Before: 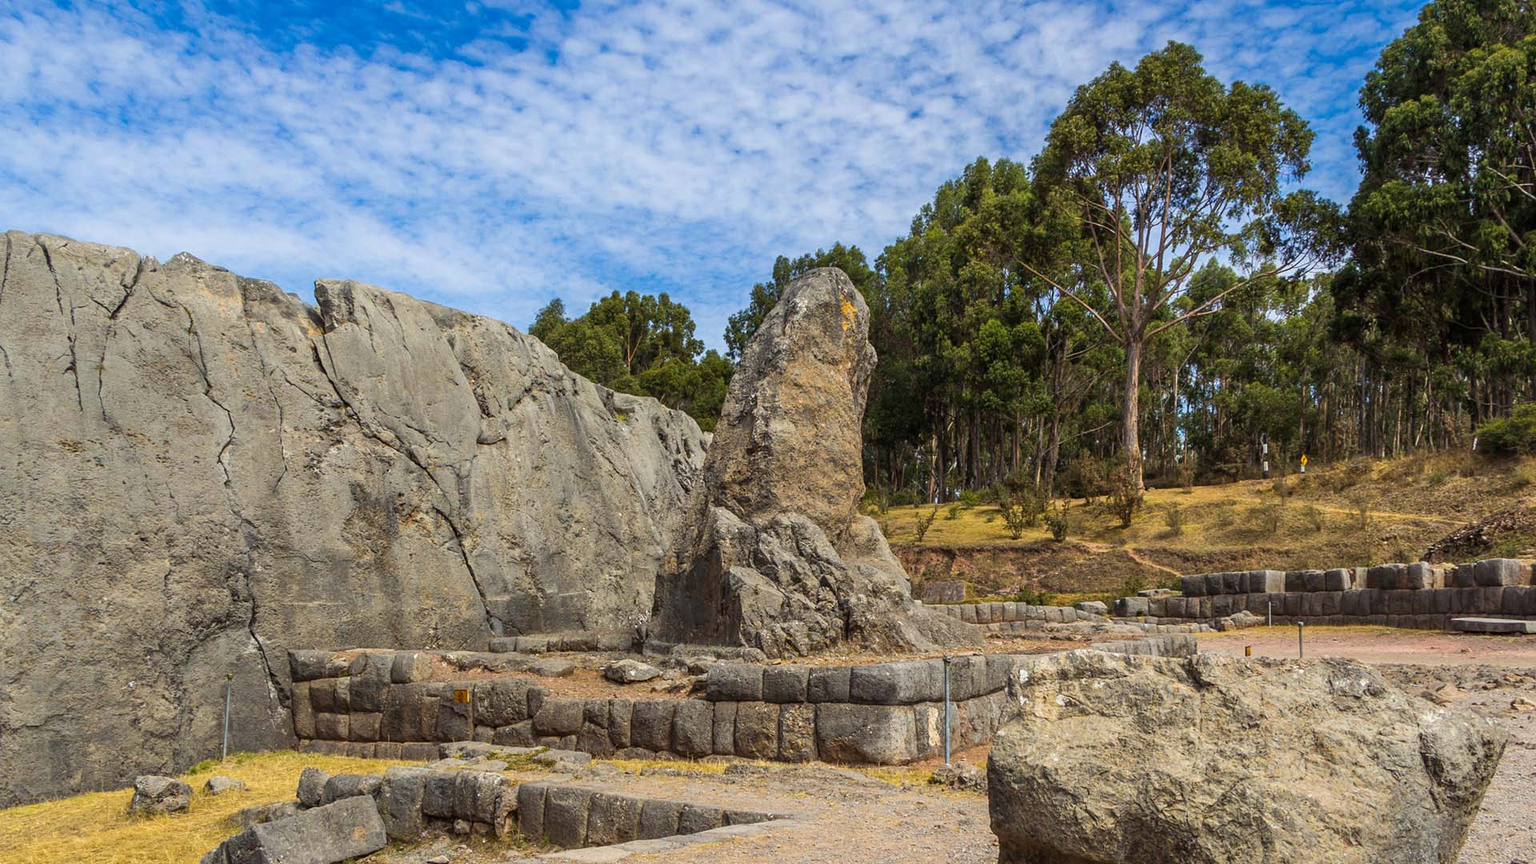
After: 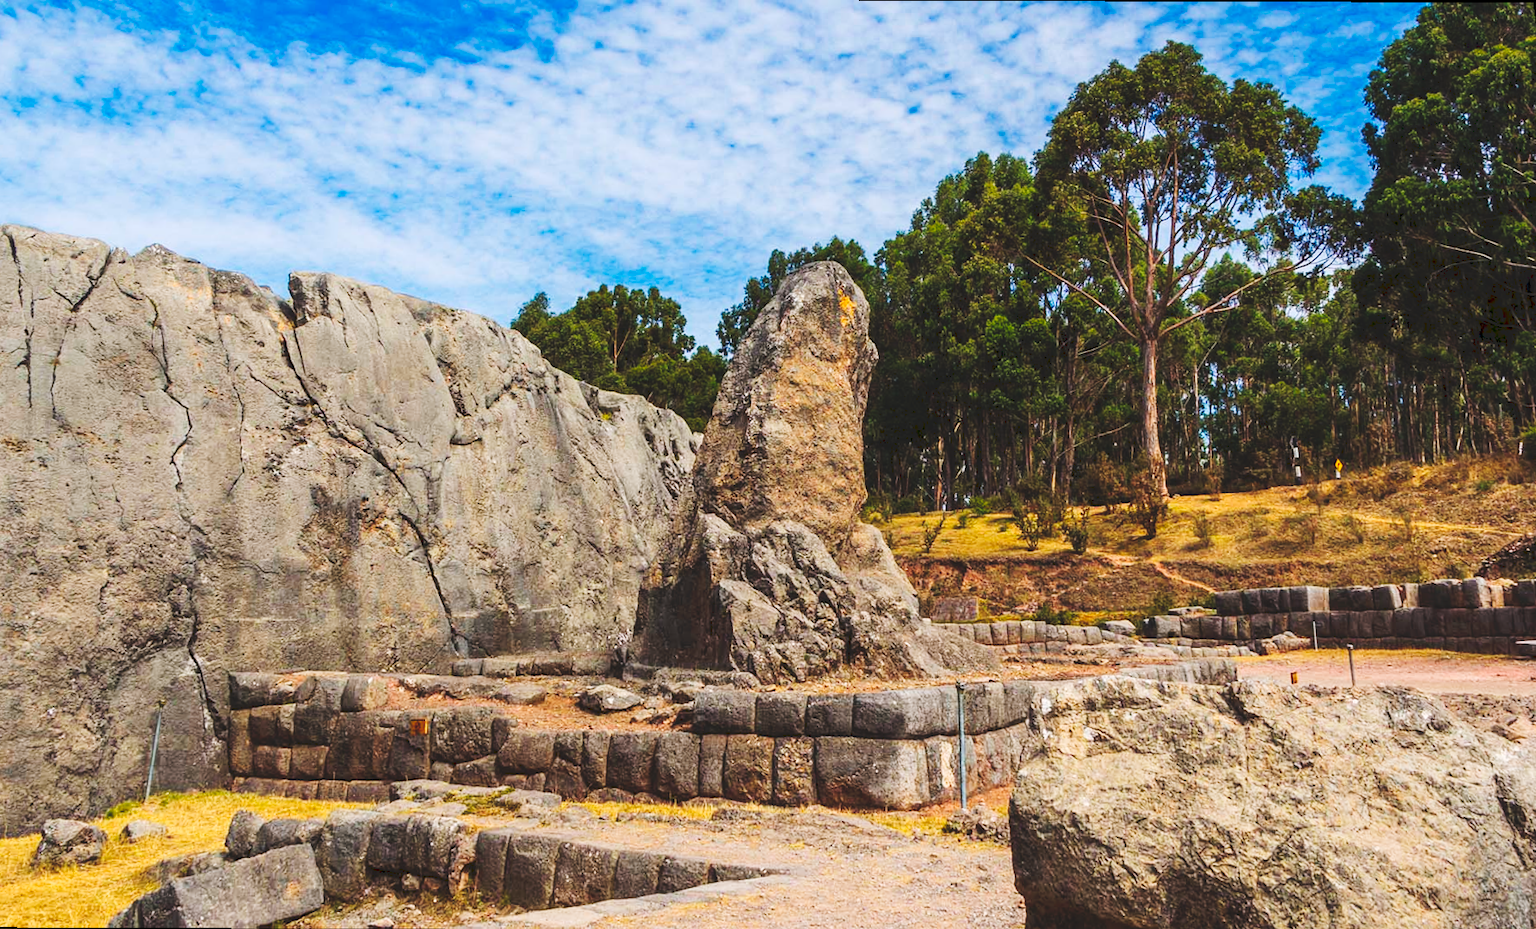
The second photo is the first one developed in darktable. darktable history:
rotate and perspective: rotation 0.215°, lens shift (vertical) -0.139, crop left 0.069, crop right 0.939, crop top 0.002, crop bottom 0.996
white balance: red 1.009, blue 1.027
tone curve: curves: ch0 [(0, 0) (0.003, 0.117) (0.011, 0.118) (0.025, 0.123) (0.044, 0.13) (0.069, 0.137) (0.1, 0.149) (0.136, 0.157) (0.177, 0.184) (0.224, 0.217) (0.277, 0.257) (0.335, 0.324) (0.399, 0.406) (0.468, 0.511) (0.543, 0.609) (0.623, 0.712) (0.709, 0.8) (0.801, 0.877) (0.898, 0.938) (1, 1)], preserve colors none
